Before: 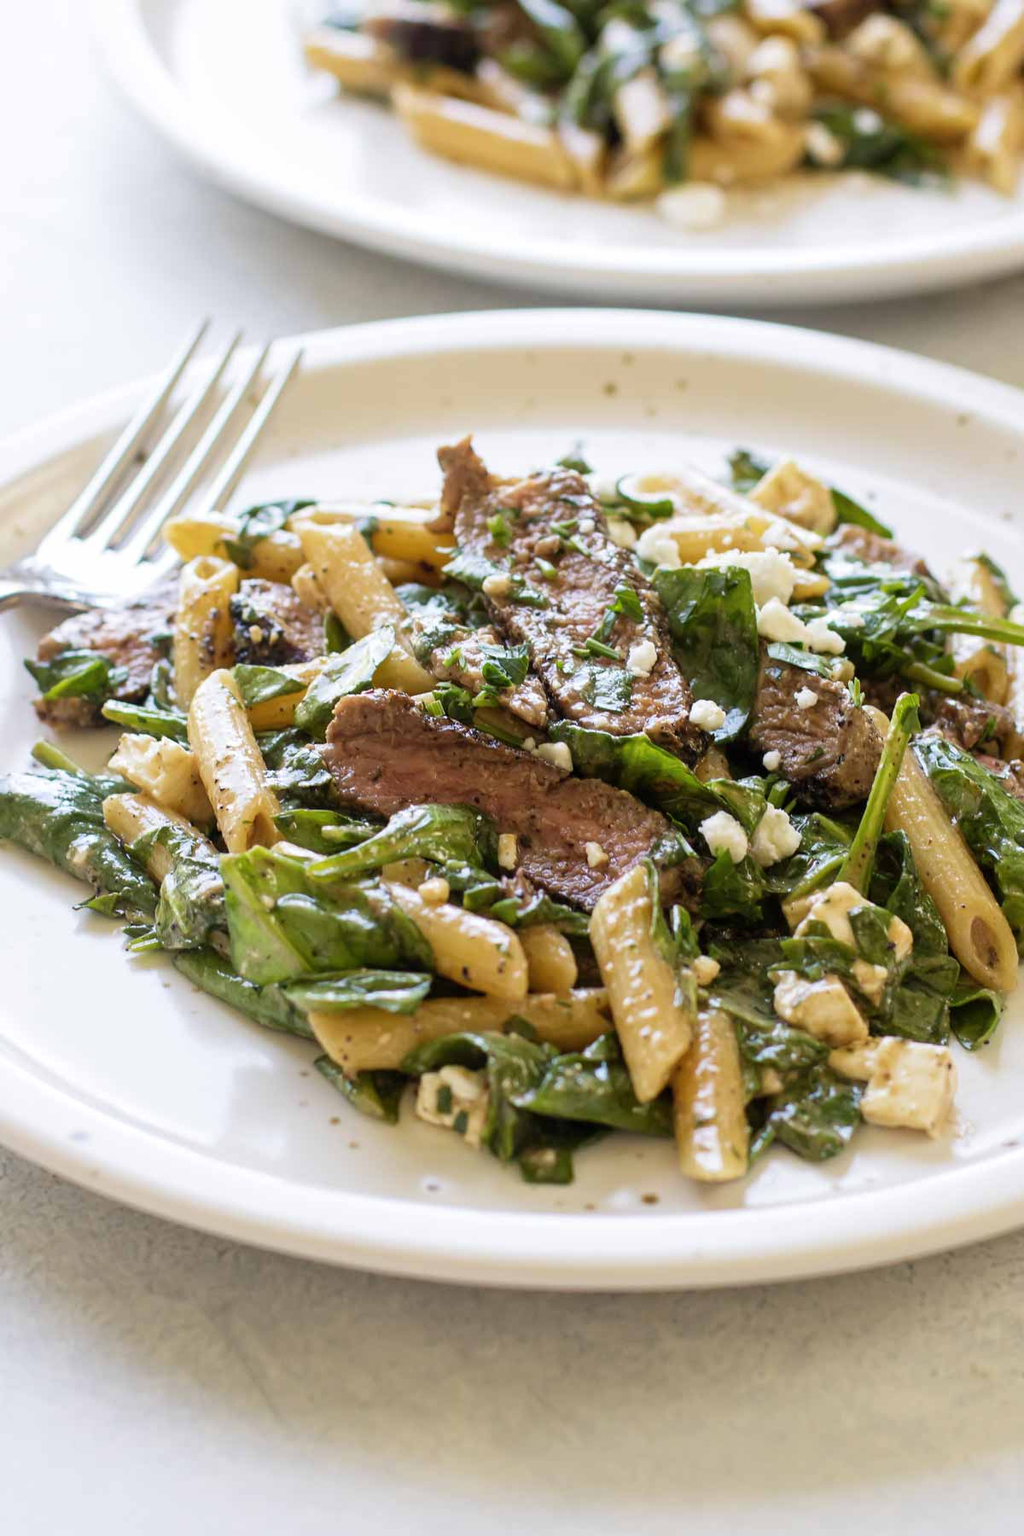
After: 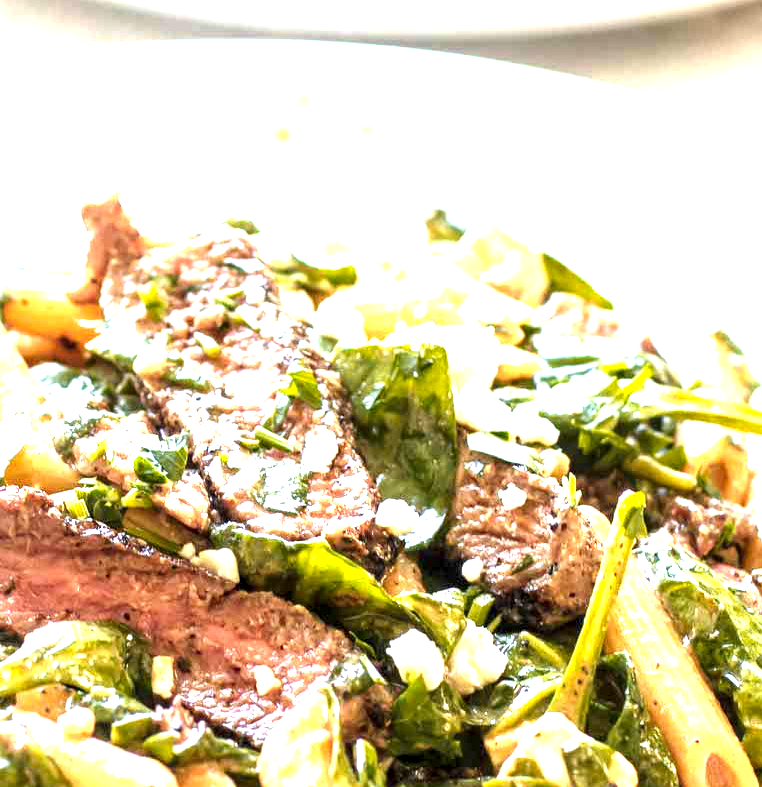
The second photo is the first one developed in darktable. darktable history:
crop: left 36.058%, top 17.884%, right 0.437%, bottom 38.376%
color zones: curves: ch1 [(0.235, 0.558) (0.75, 0.5)]; ch2 [(0.25, 0.462) (0.749, 0.457)]
exposure: black level correction 0, exposure 1.898 EV, compensate highlight preservation false
local contrast: detail 134%, midtone range 0.749
